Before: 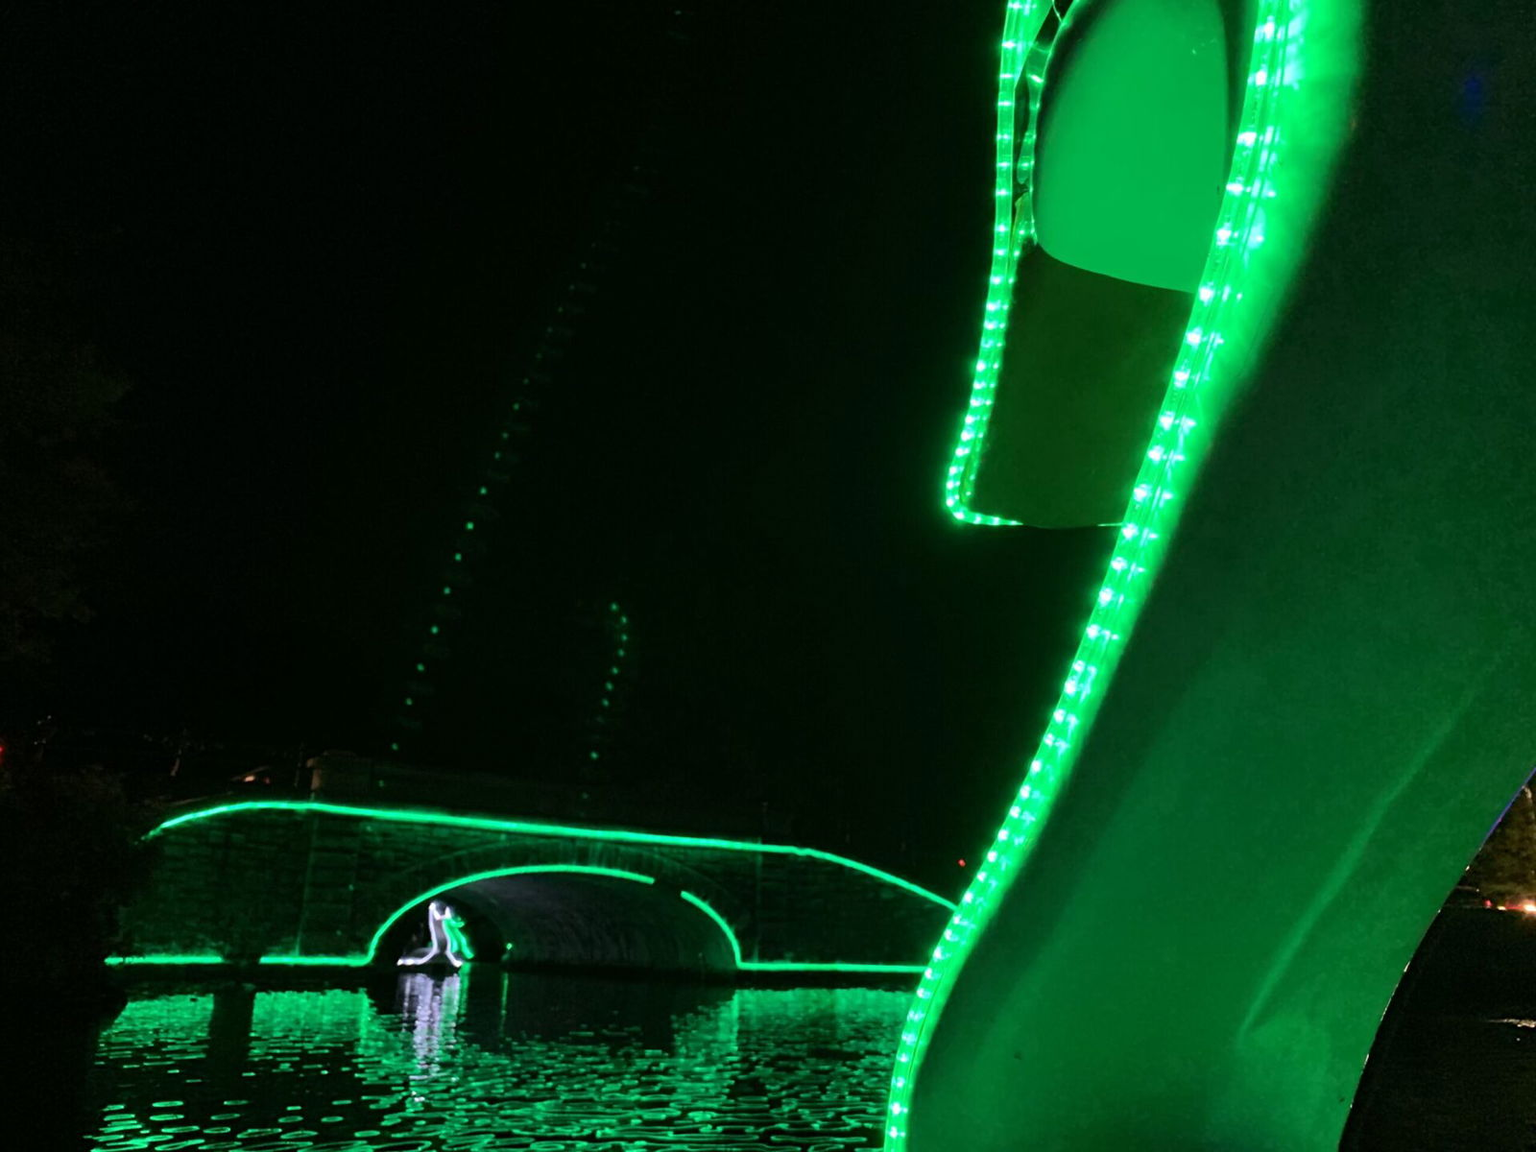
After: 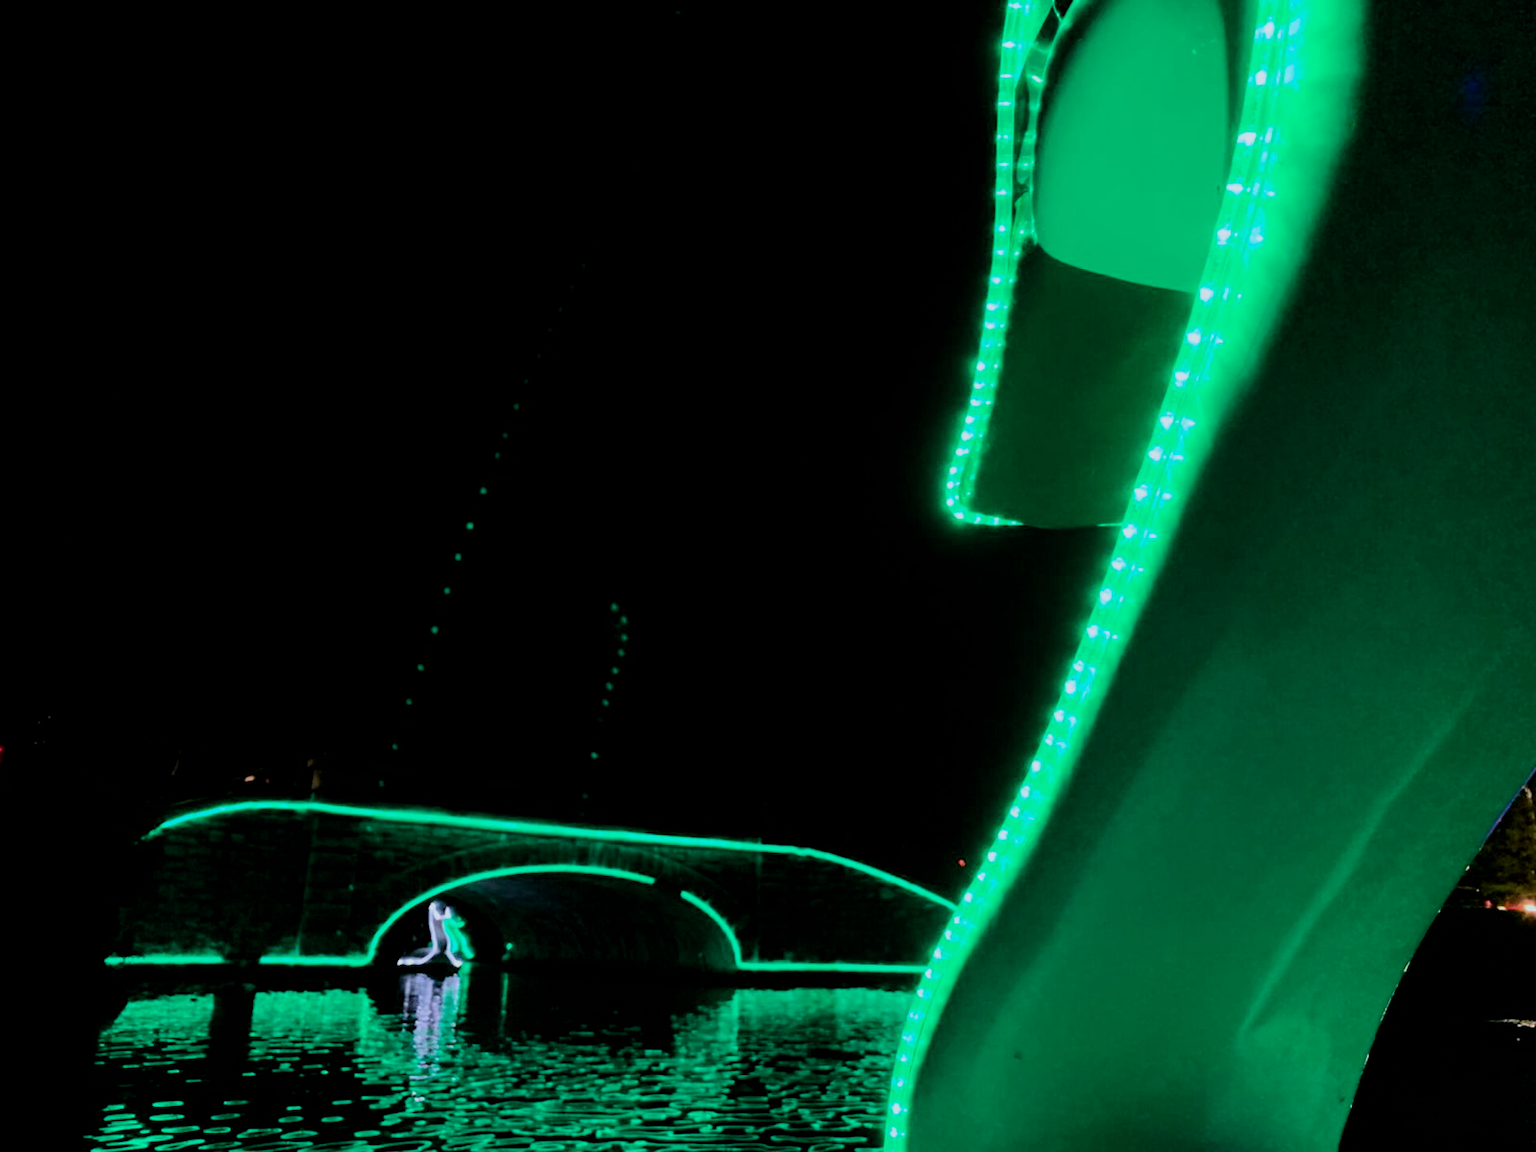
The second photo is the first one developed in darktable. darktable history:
tone equalizer: -8 EV -0.393 EV, -7 EV -0.417 EV, -6 EV -0.296 EV, -5 EV -0.213 EV, -3 EV 0.222 EV, -2 EV 0.305 EV, -1 EV 0.408 EV, +0 EV 0.431 EV
filmic rgb: black relative exposure -8 EV, white relative exposure 4.03 EV, hardness 4.21, contrast 0.921, contrast in shadows safe
exposure: black level correction 0.006, exposure -0.223 EV, compensate highlight preservation false
color calibration: illuminant custom, x 0.368, y 0.373, temperature 4345.58 K
